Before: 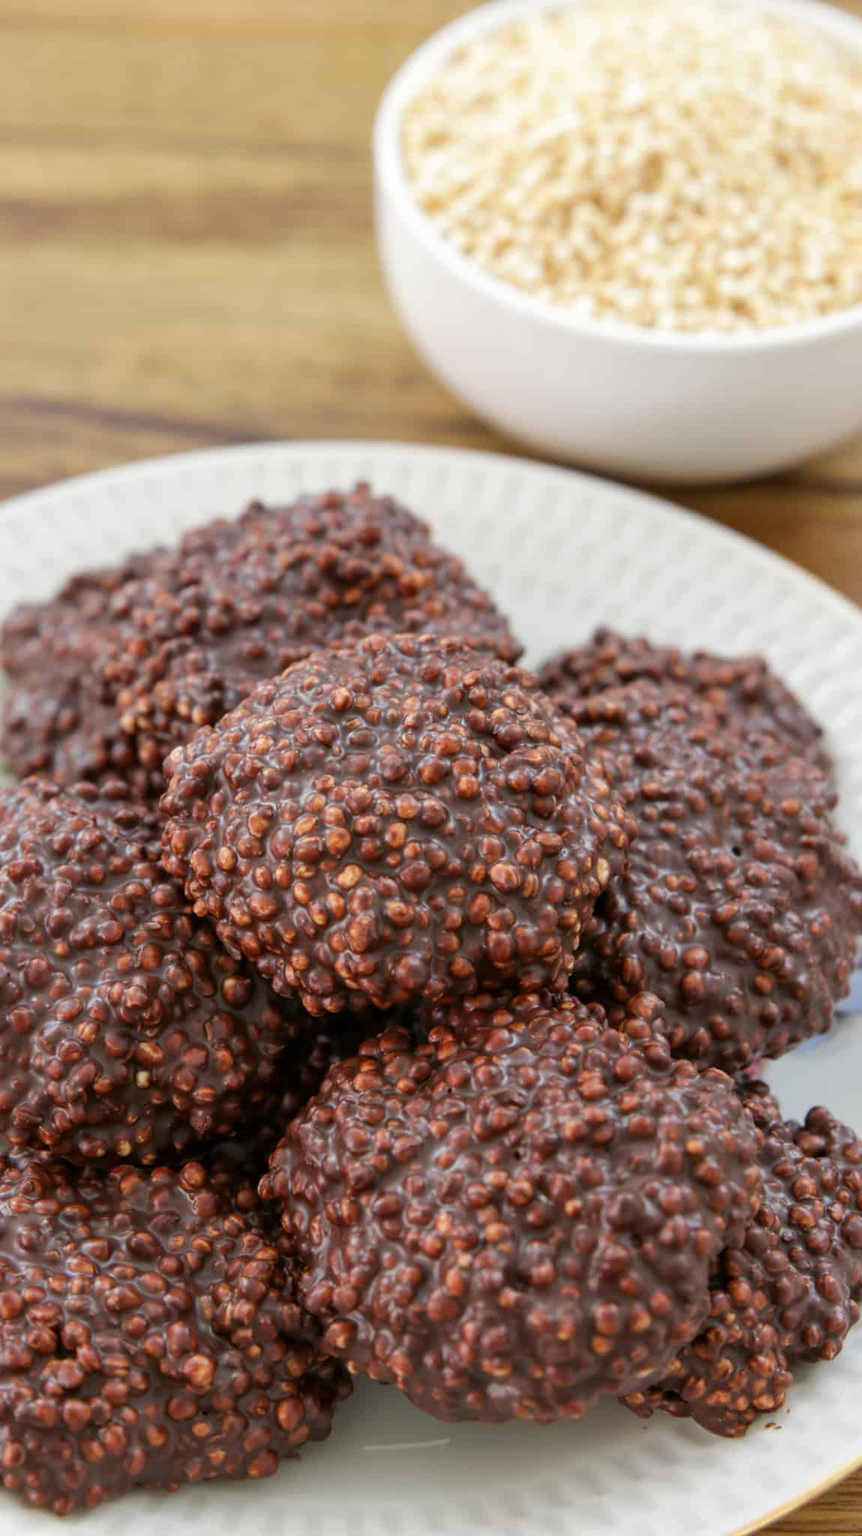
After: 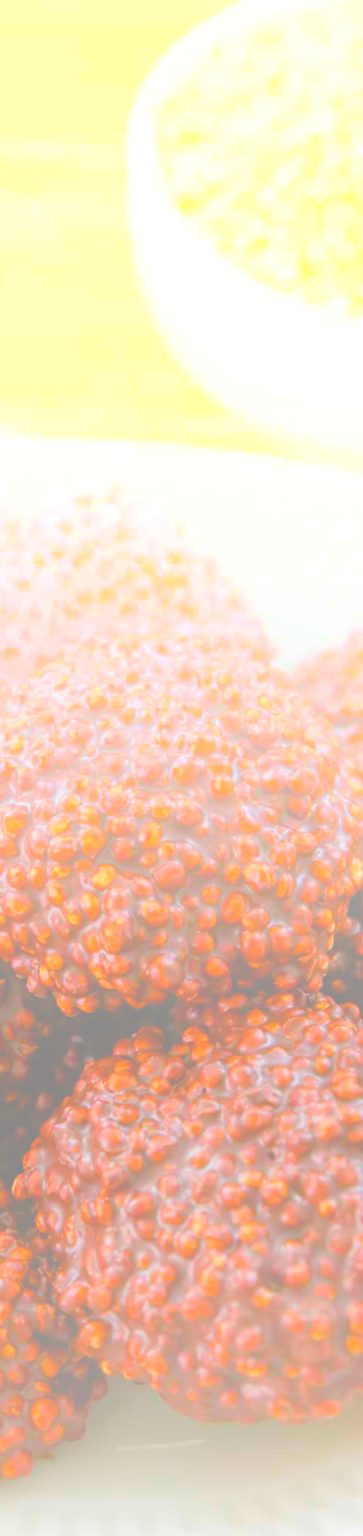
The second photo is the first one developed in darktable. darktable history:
crop: left 28.583%, right 29.231%
bloom: size 70%, threshold 25%, strength 70%
color balance rgb: linear chroma grading › global chroma 15%, perceptual saturation grading › global saturation 30%
